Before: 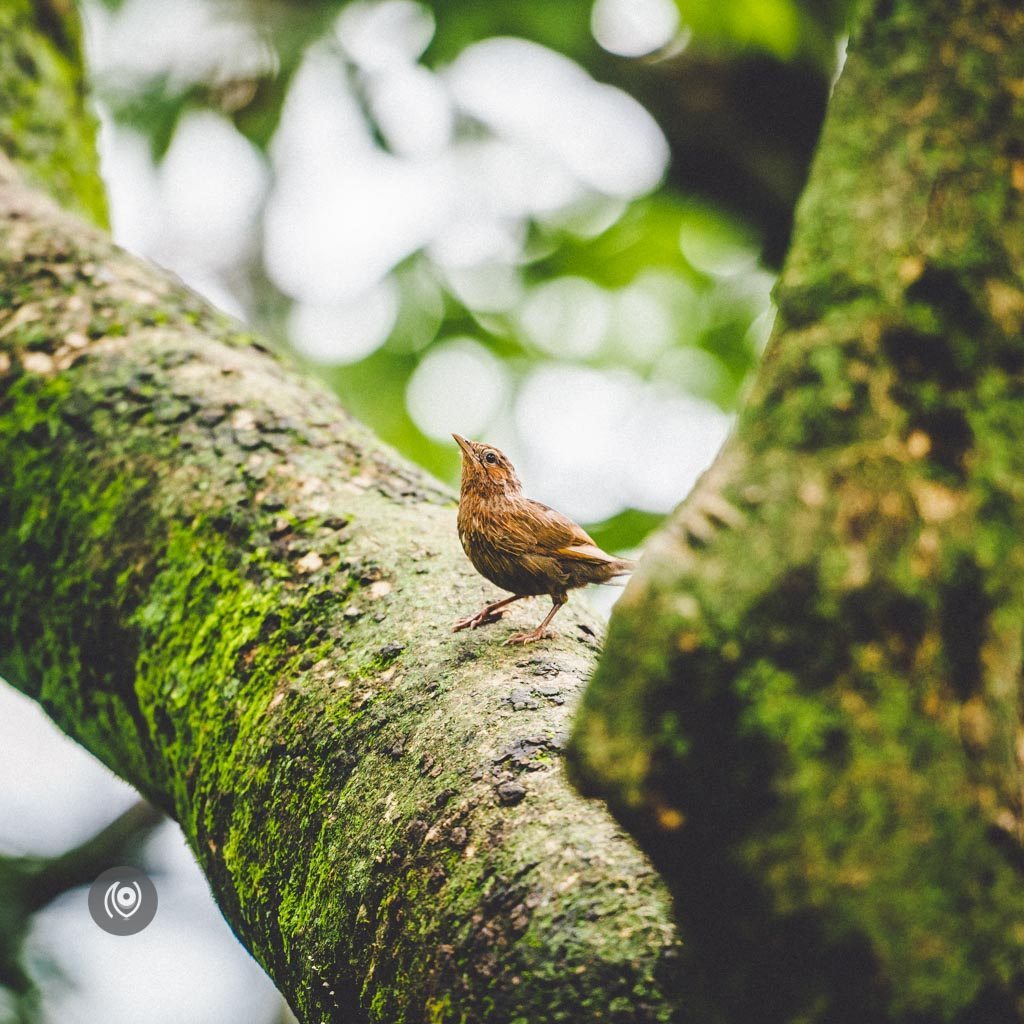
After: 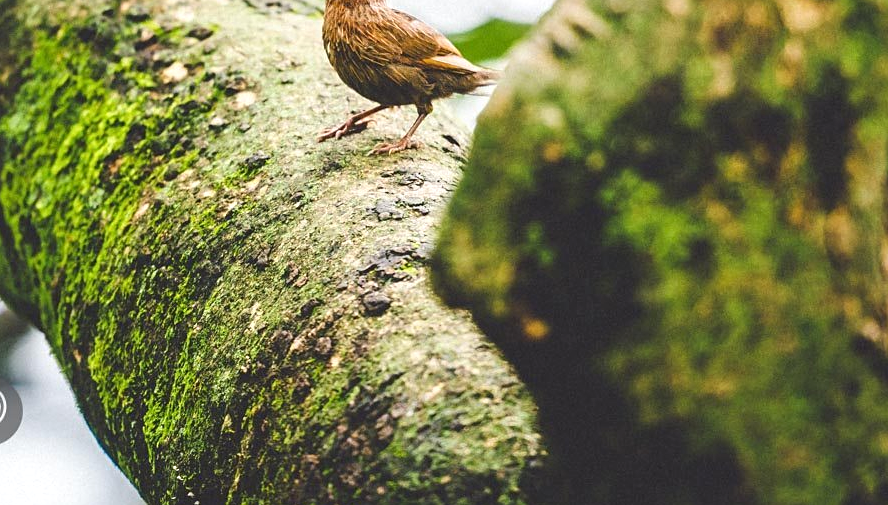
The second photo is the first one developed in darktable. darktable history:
sharpen: amount 0.218
crop and rotate: left 13.238%, top 47.871%, bottom 2.786%
exposure: exposure 0.201 EV, compensate highlight preservation false
